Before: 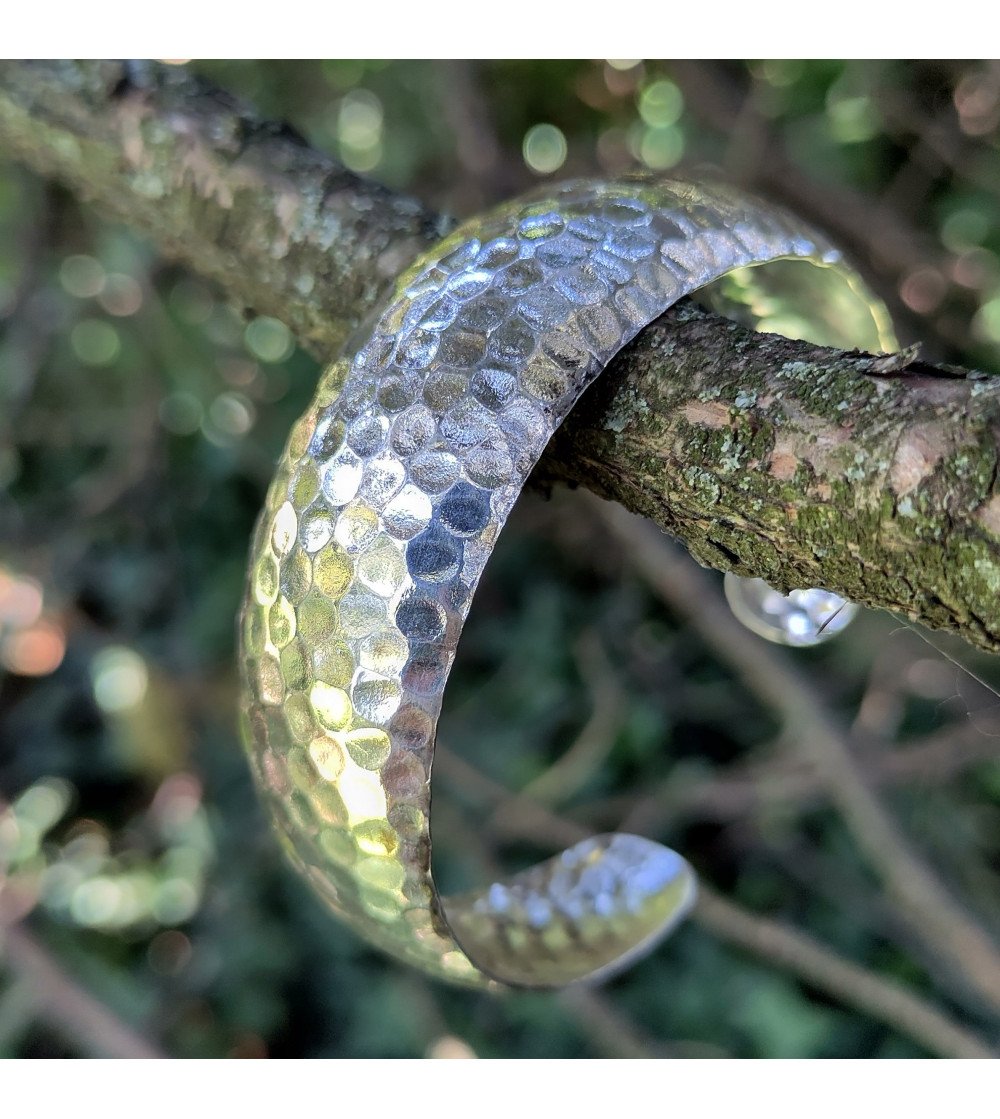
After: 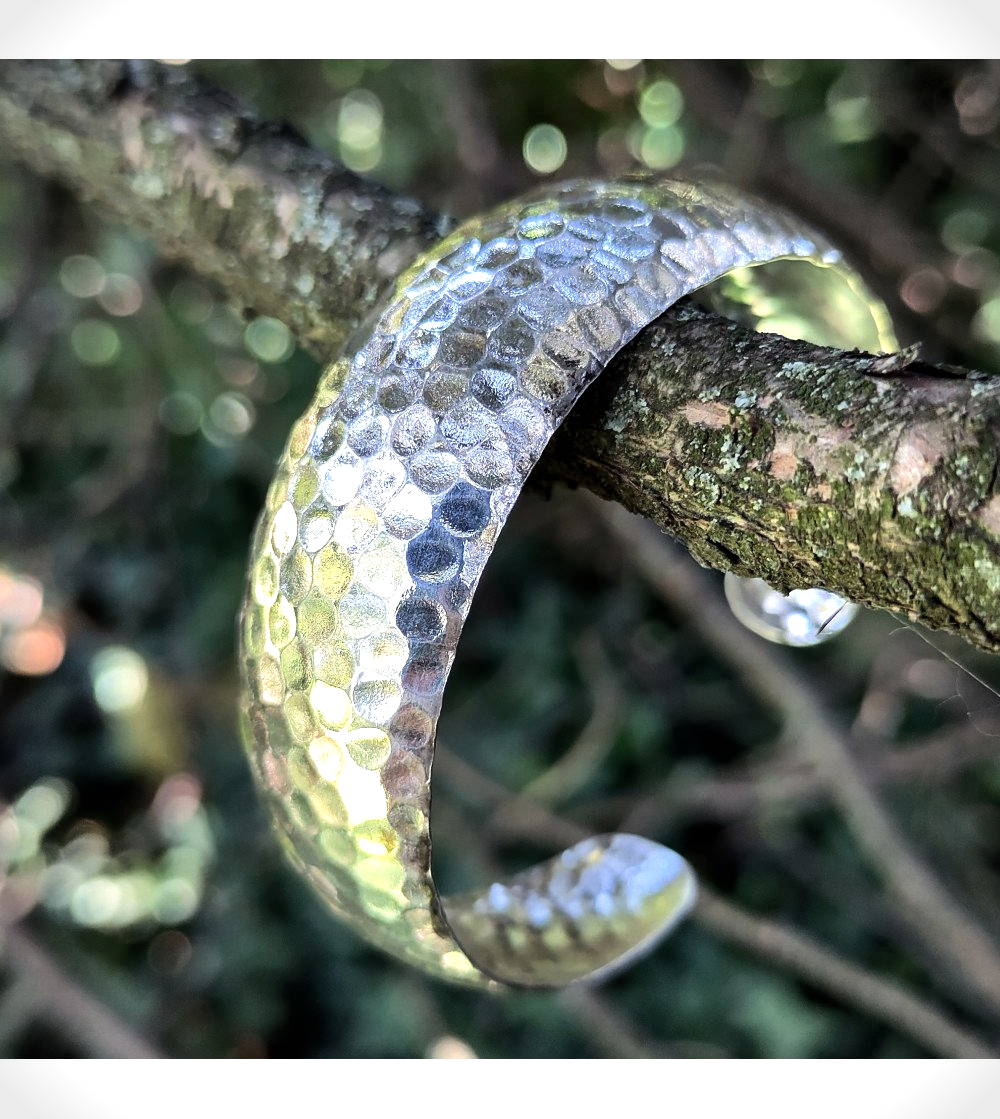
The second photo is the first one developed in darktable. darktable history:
vignetting: on, module defaults
tone equalizer: -8 EV -0.75 EV, -7 EV -0.7 EV, -6 EV -0.6 EV, -5 EV -0.4 EV, -3 EV 0.4 EV, -2 EV 0.6 EV, -1 EV 0.7 EV, +0 EV 0.75 EV, edges refinement/feathering 500, mask exposure compensation -1.57 EV, preserve details no
